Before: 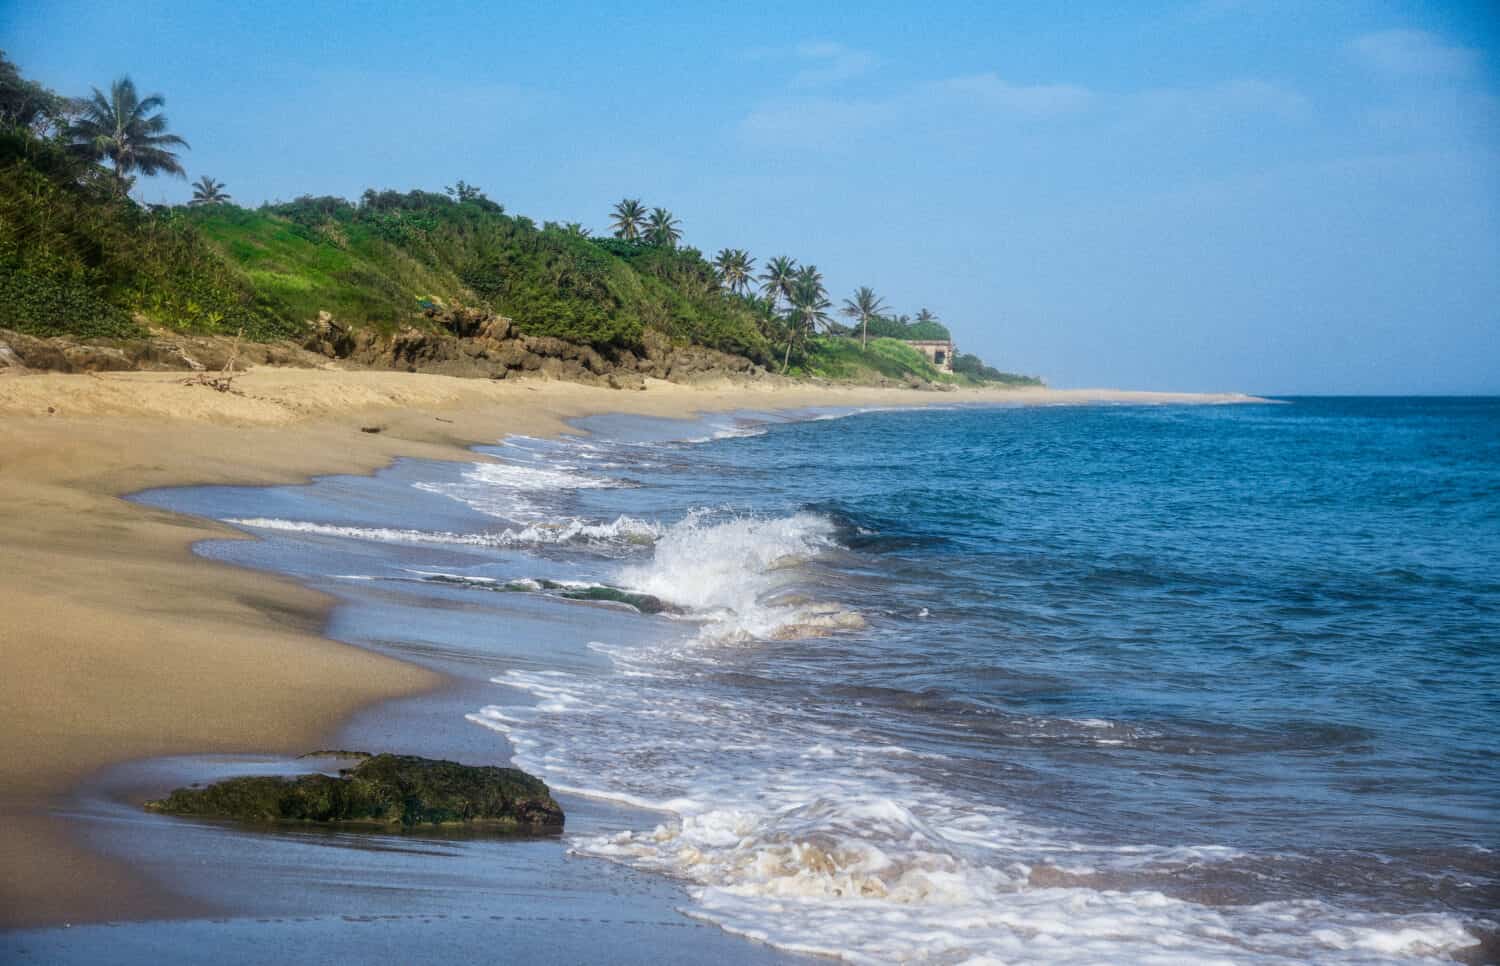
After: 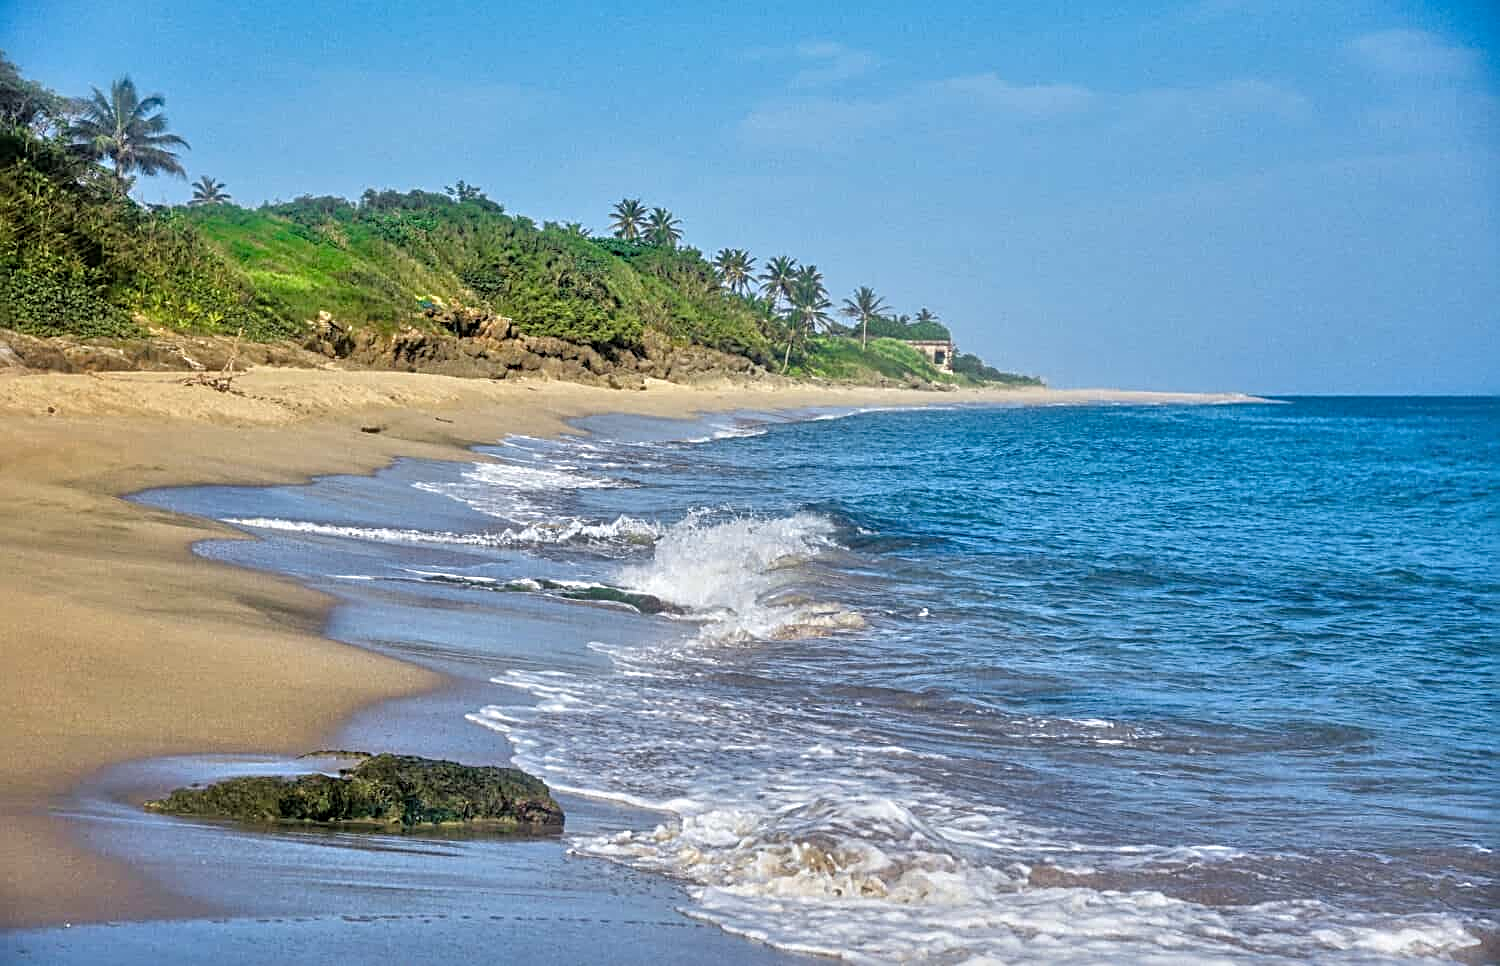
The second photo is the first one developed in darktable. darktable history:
sharpen: radius 3.025, amount 0.757
shadows and highlights: shadows 52.42, soften with gaussian
tone equalizer: -7 EV 0.15 EV, -6 EV 0.6 EV, -5 EV 1.15 EV, -4 EV 1.33 EV, -3 EV 1.15 EV, -2 EV 0.6 EV, -1 EV 0.15 EV, mask exposure compensation -0.5 EV
